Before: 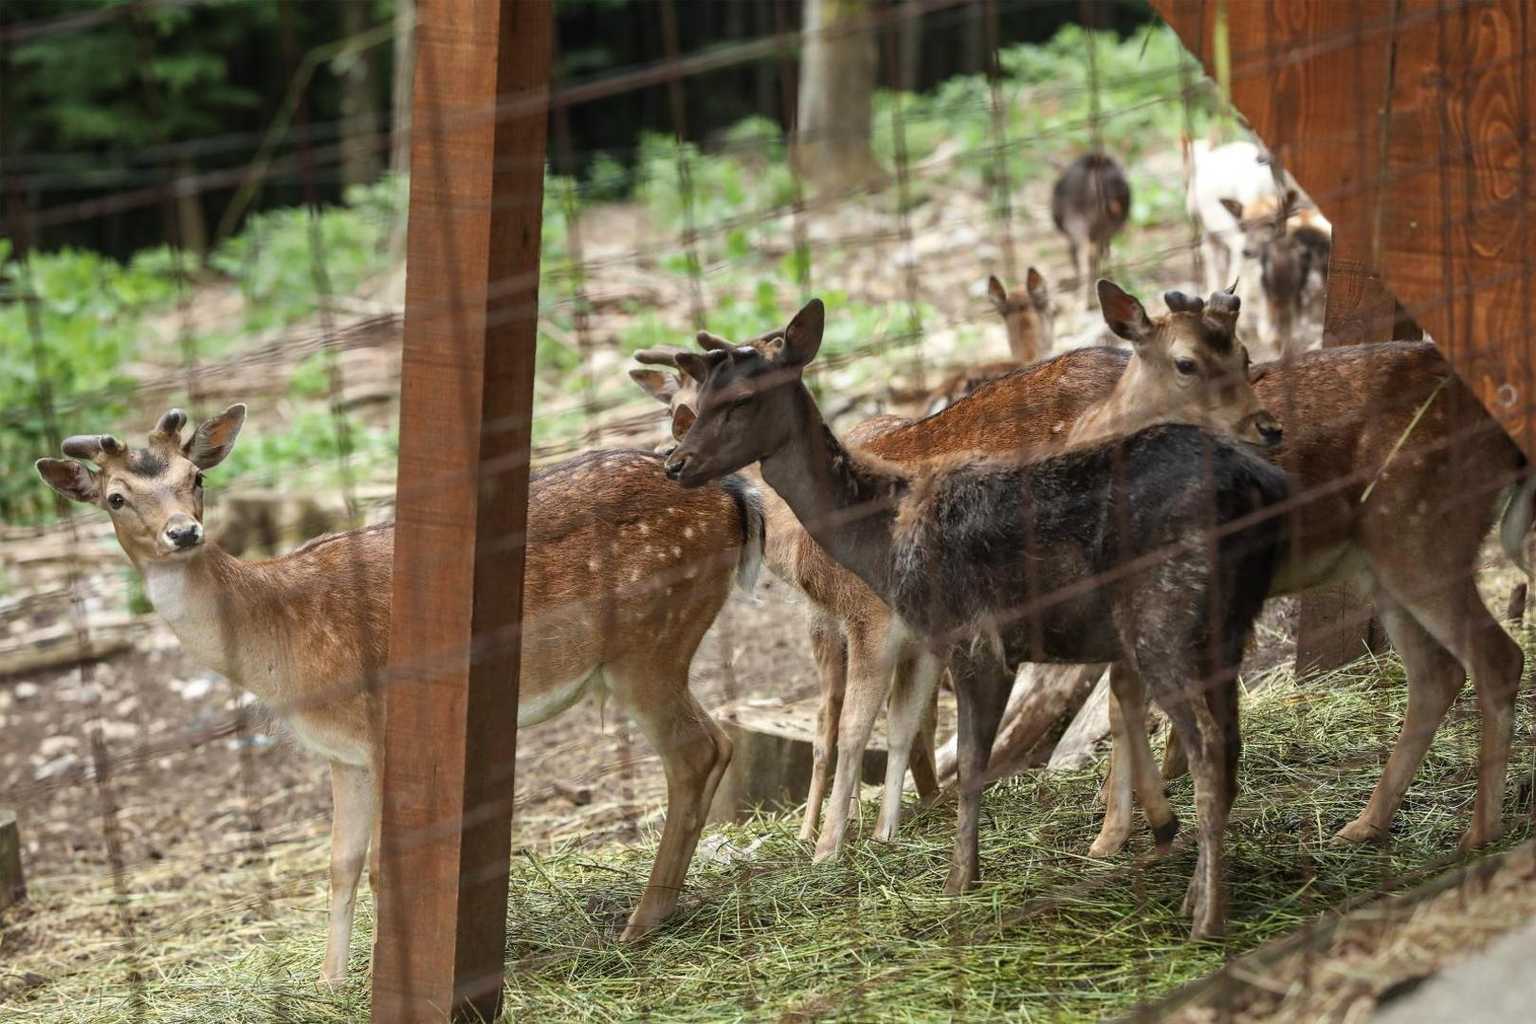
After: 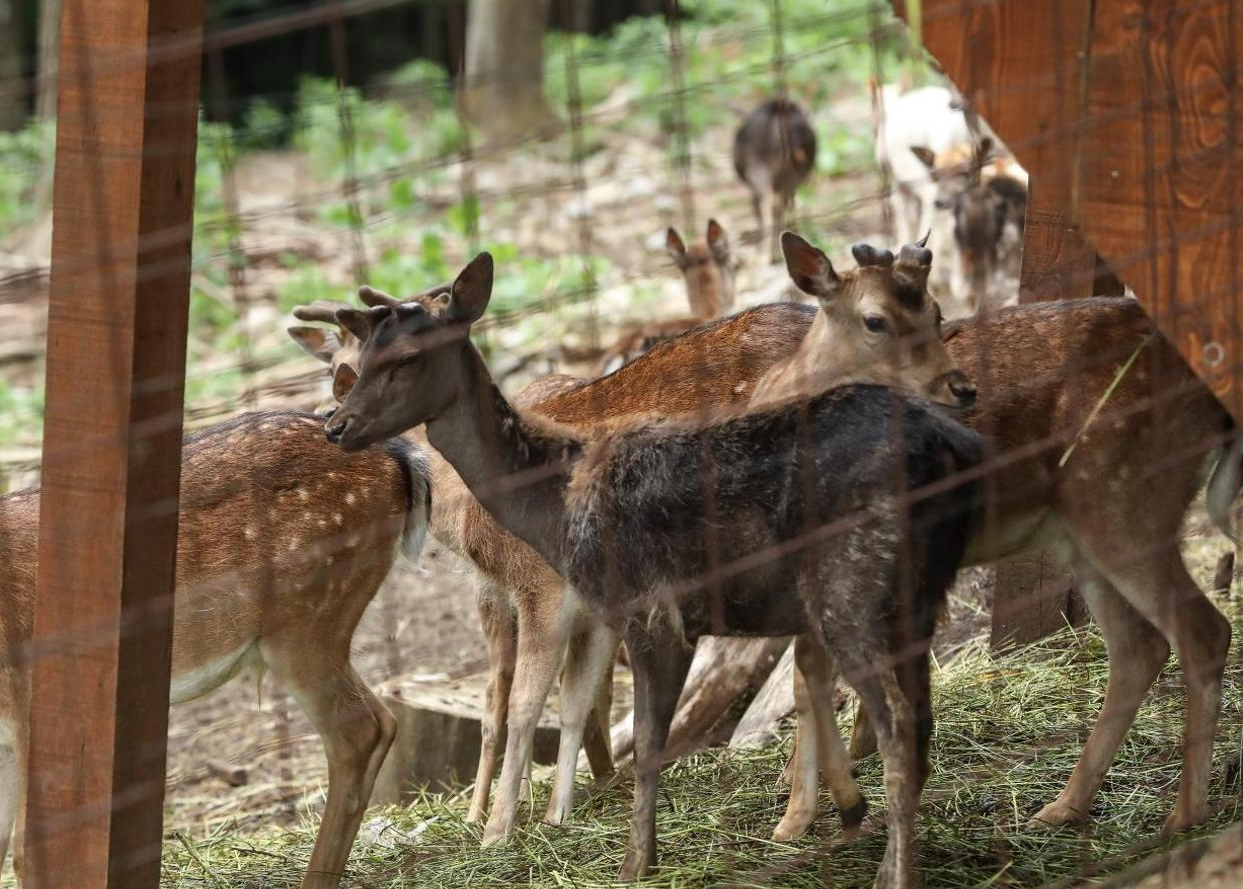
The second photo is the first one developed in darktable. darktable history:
crop: left 23.22%, top 5.843%, bottom 11.762%
